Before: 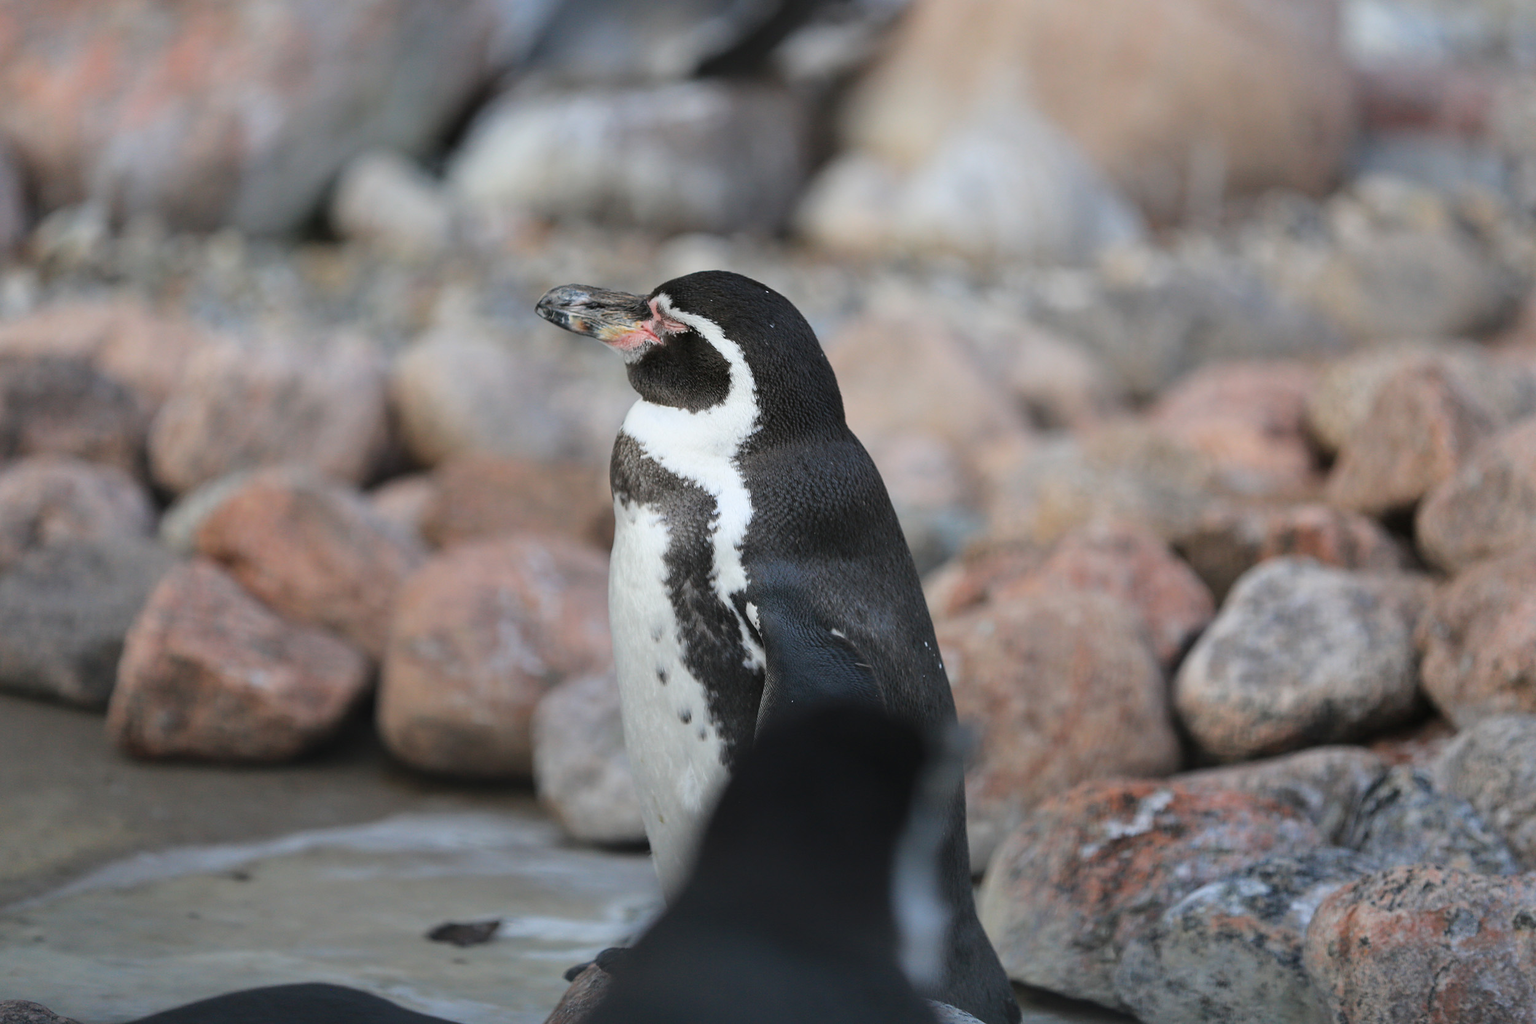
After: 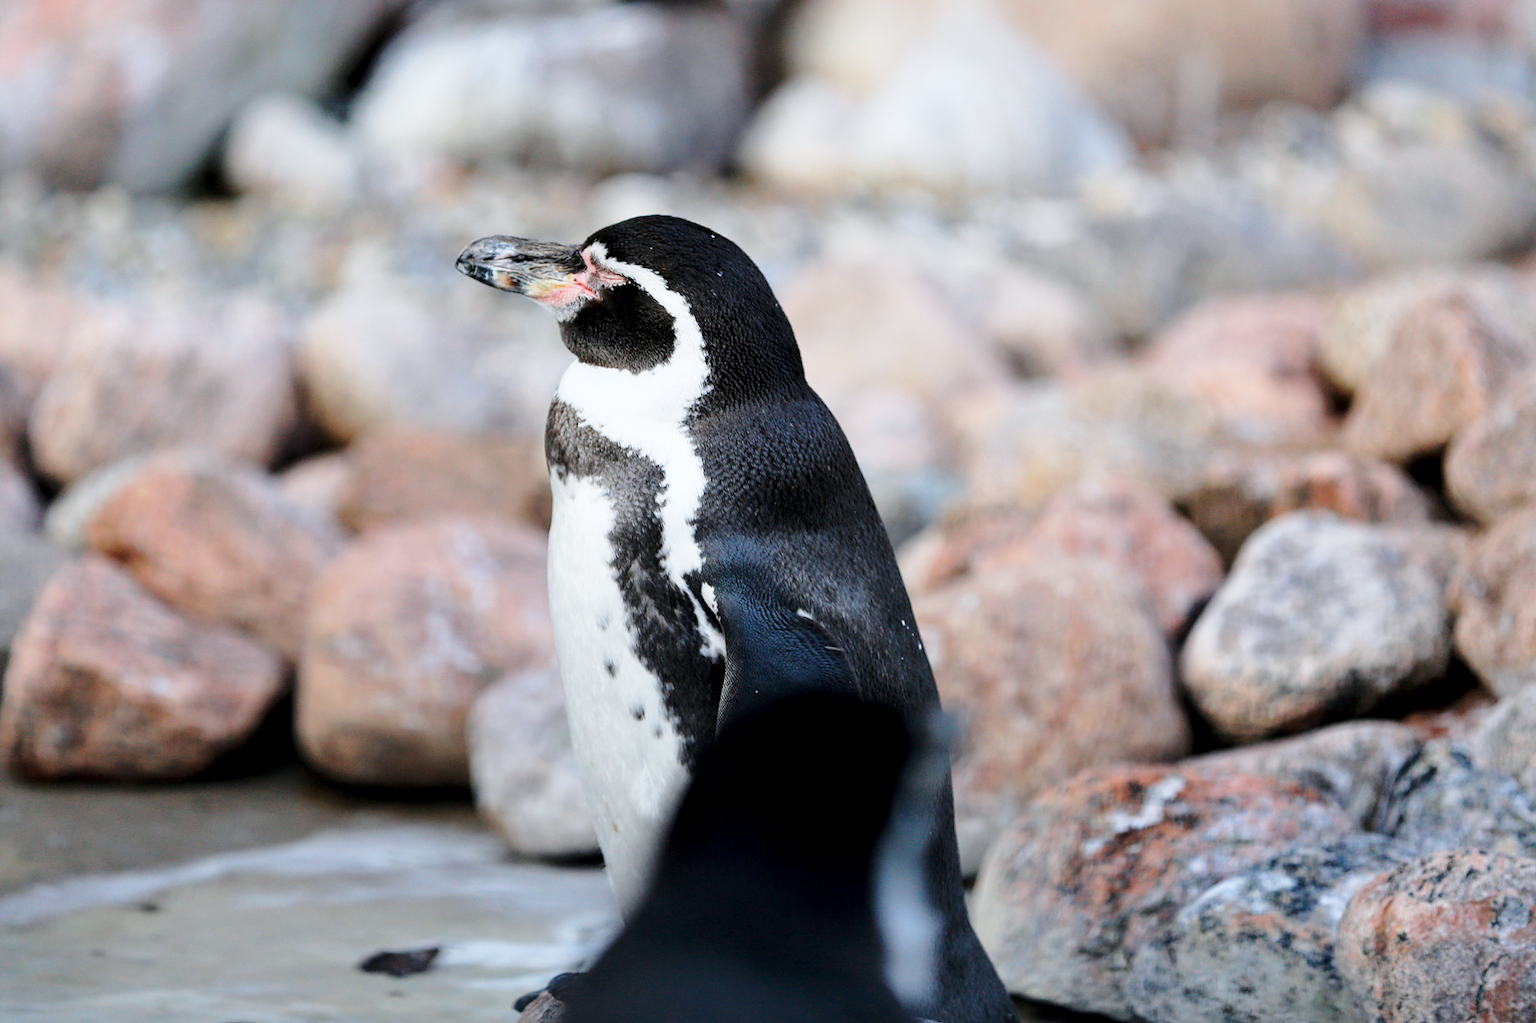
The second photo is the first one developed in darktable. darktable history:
crop and rotate: angle 1.96°, left 5.673%, top 5.673%
base curve: curves: ch0 [(0, 0) (0.028, 0.03) (0.121, 0.232) (0.46, 0.748) (0.859, 0.968) (1, 1)], preserve colors none
exposure: black level correction 0.012, compensate highlight preservation false
white balance: red 0.98, blue 1.034
